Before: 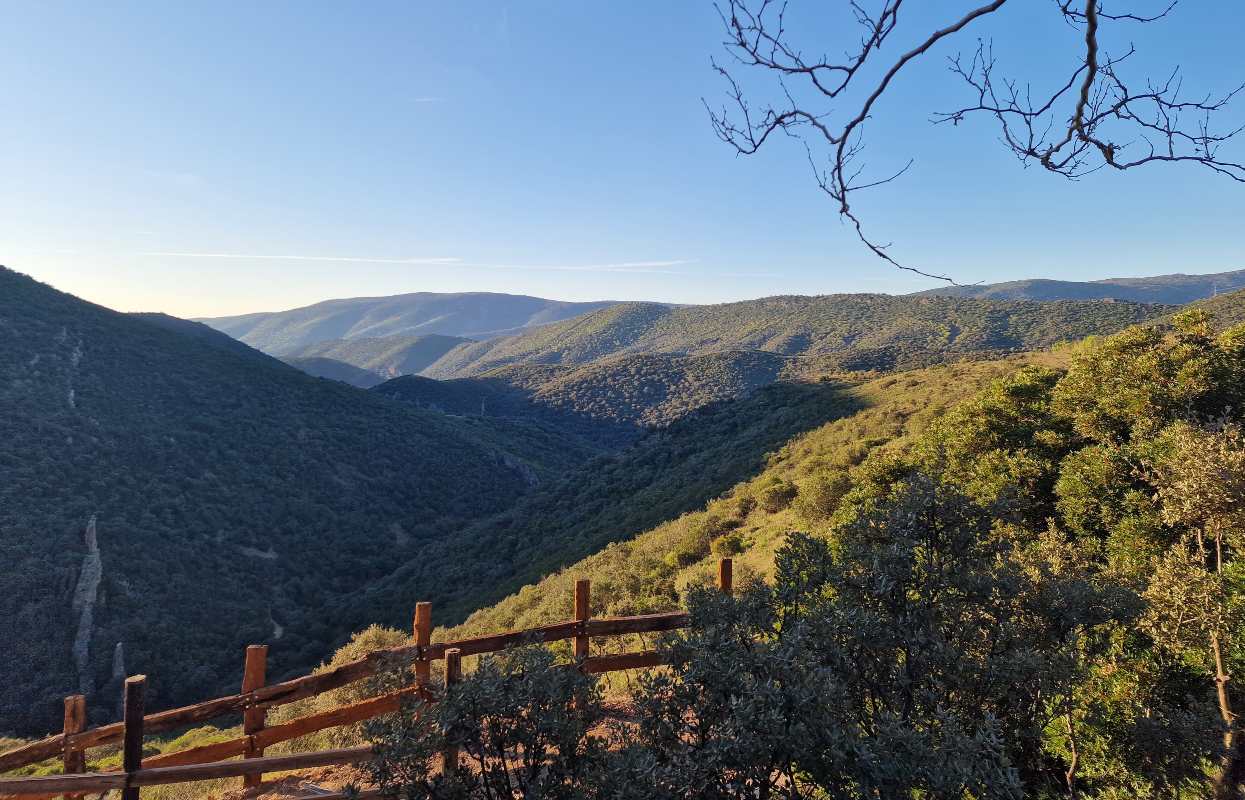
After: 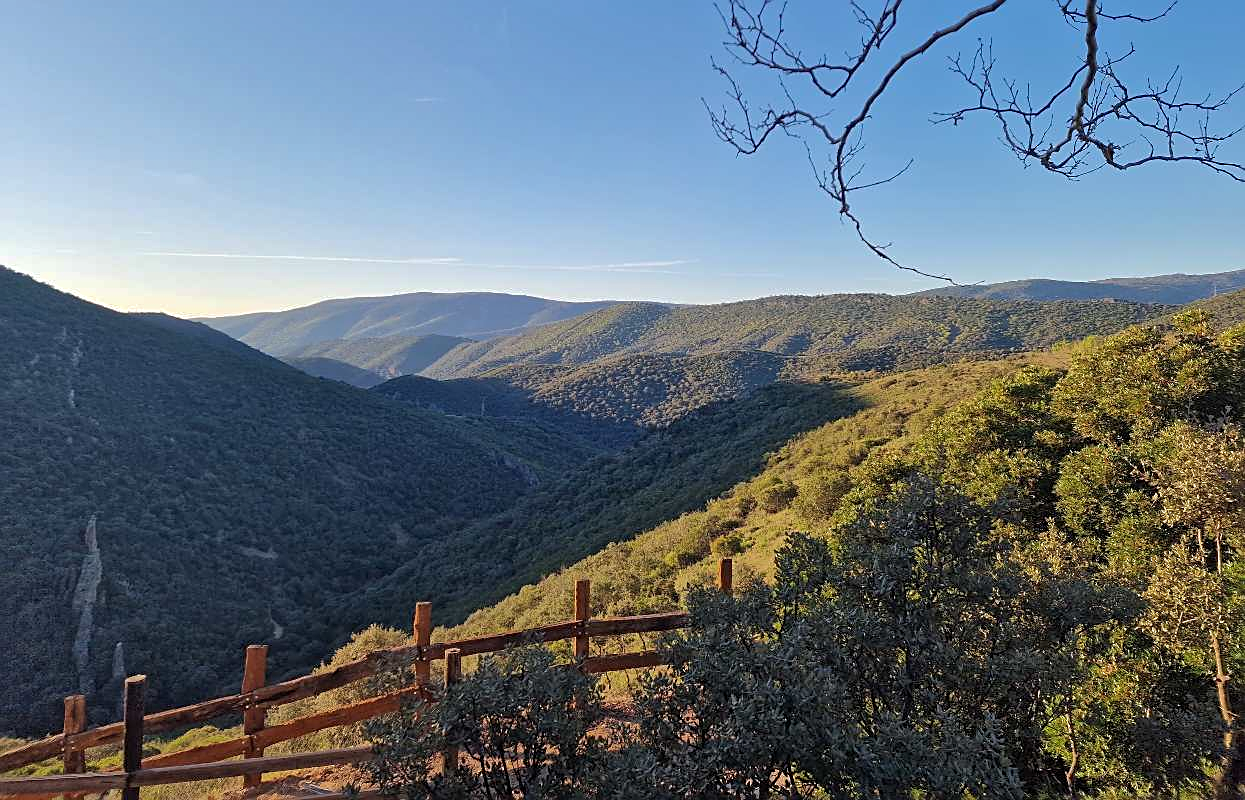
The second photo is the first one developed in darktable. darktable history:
sharpen: on, module defaults
shadows and highlights: shadows 30
